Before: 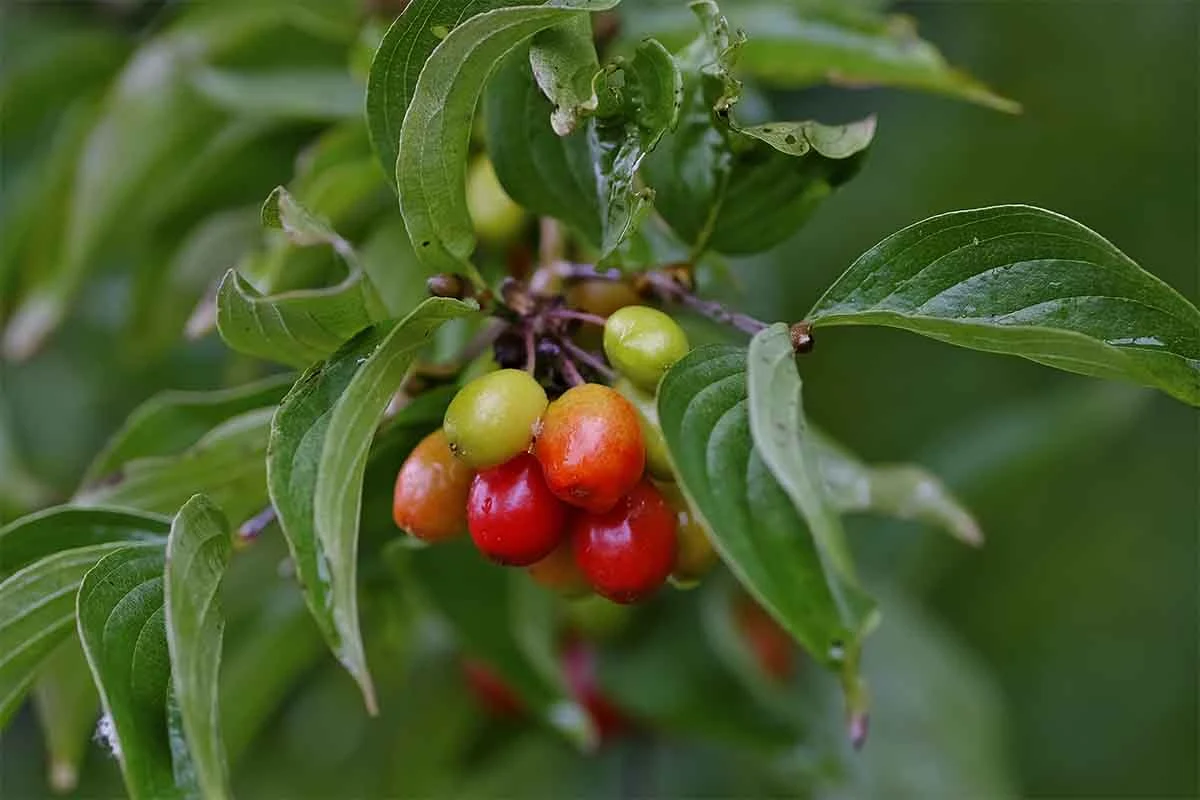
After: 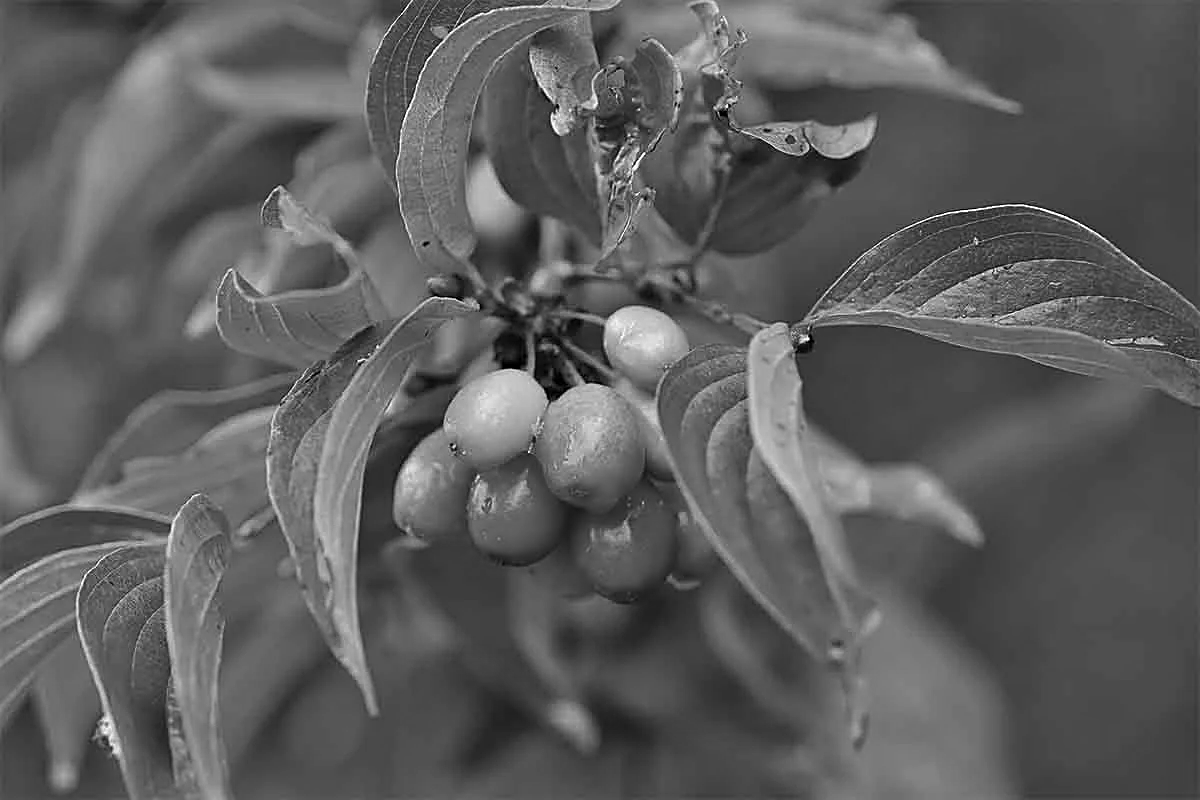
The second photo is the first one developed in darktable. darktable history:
exposure: exposure 0.3 EV, compensate highlight preservation false
sharpen: on, module defaults
monochrome: a 16.01, b -2.65, highlights 0.52
